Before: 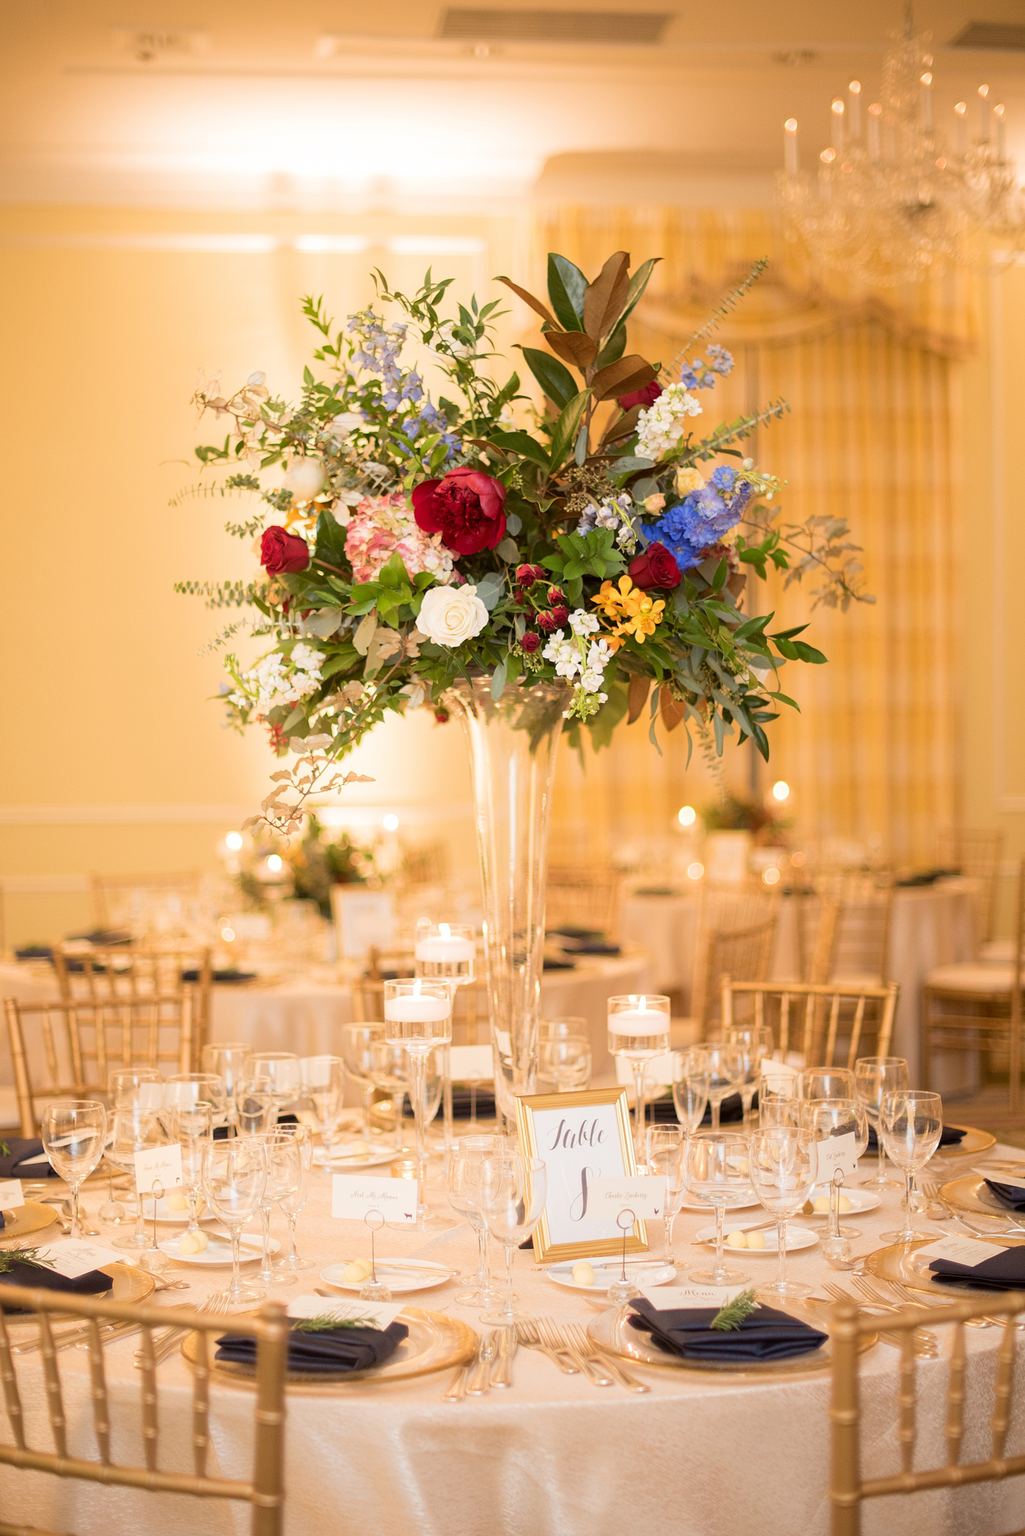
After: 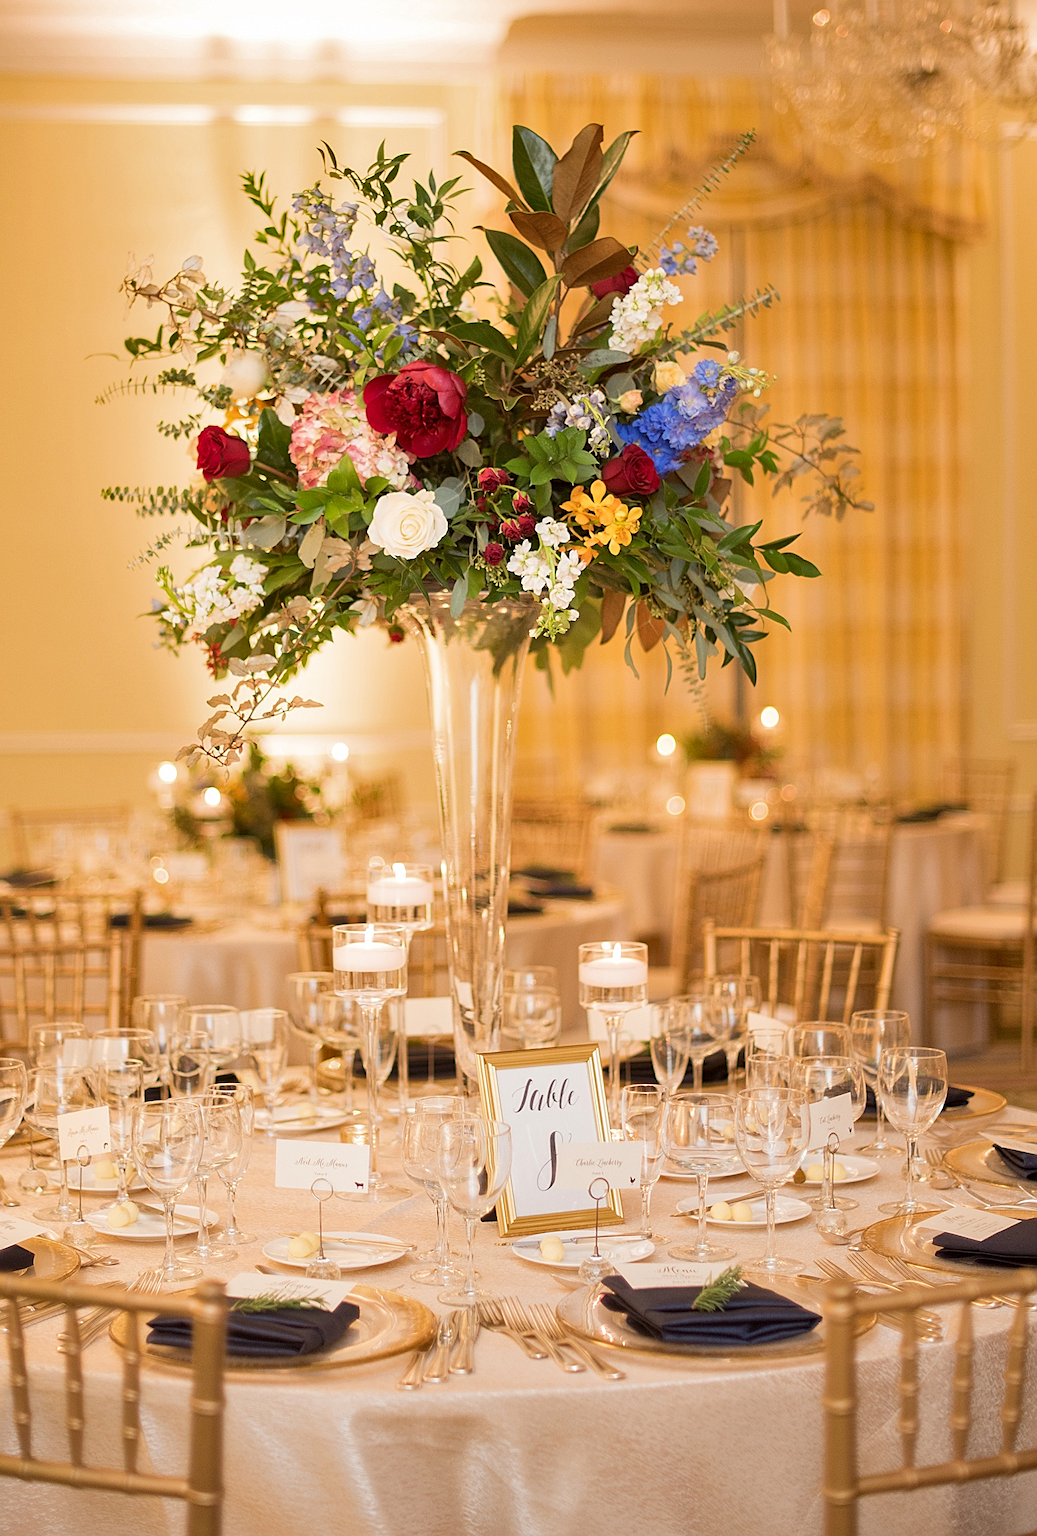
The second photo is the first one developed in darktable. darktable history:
crop and rotate: left 8.006%, top 9.123%
shadows and highlights: white point adjustment 0.033, soften with gaussian
sharpen: on, module defaults
